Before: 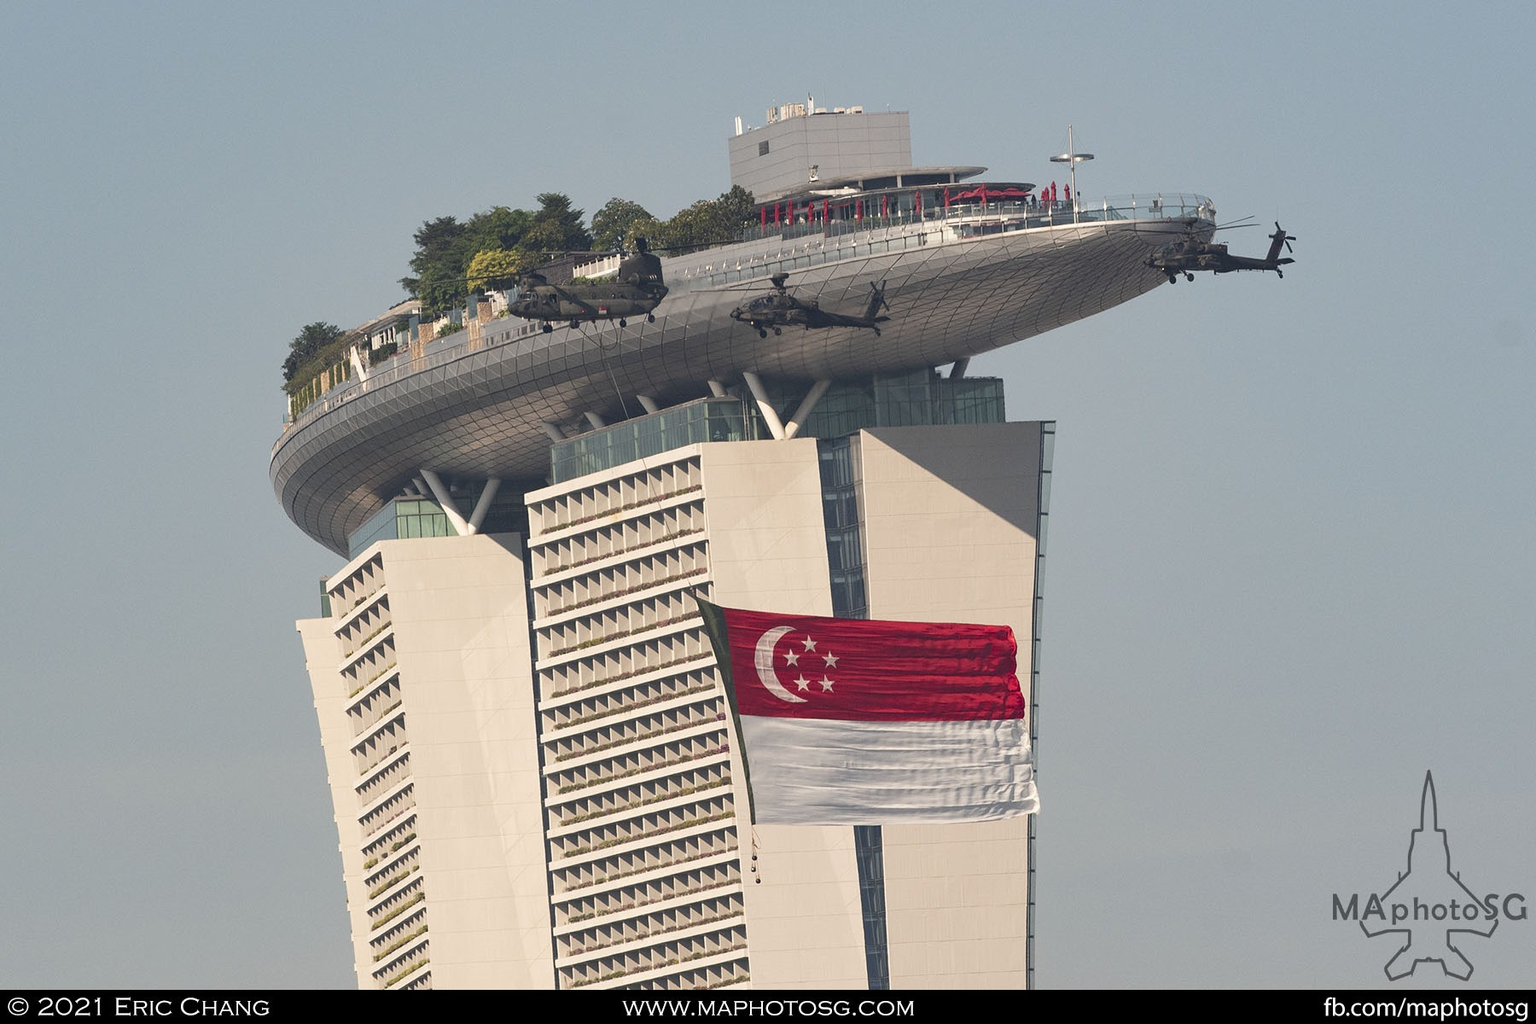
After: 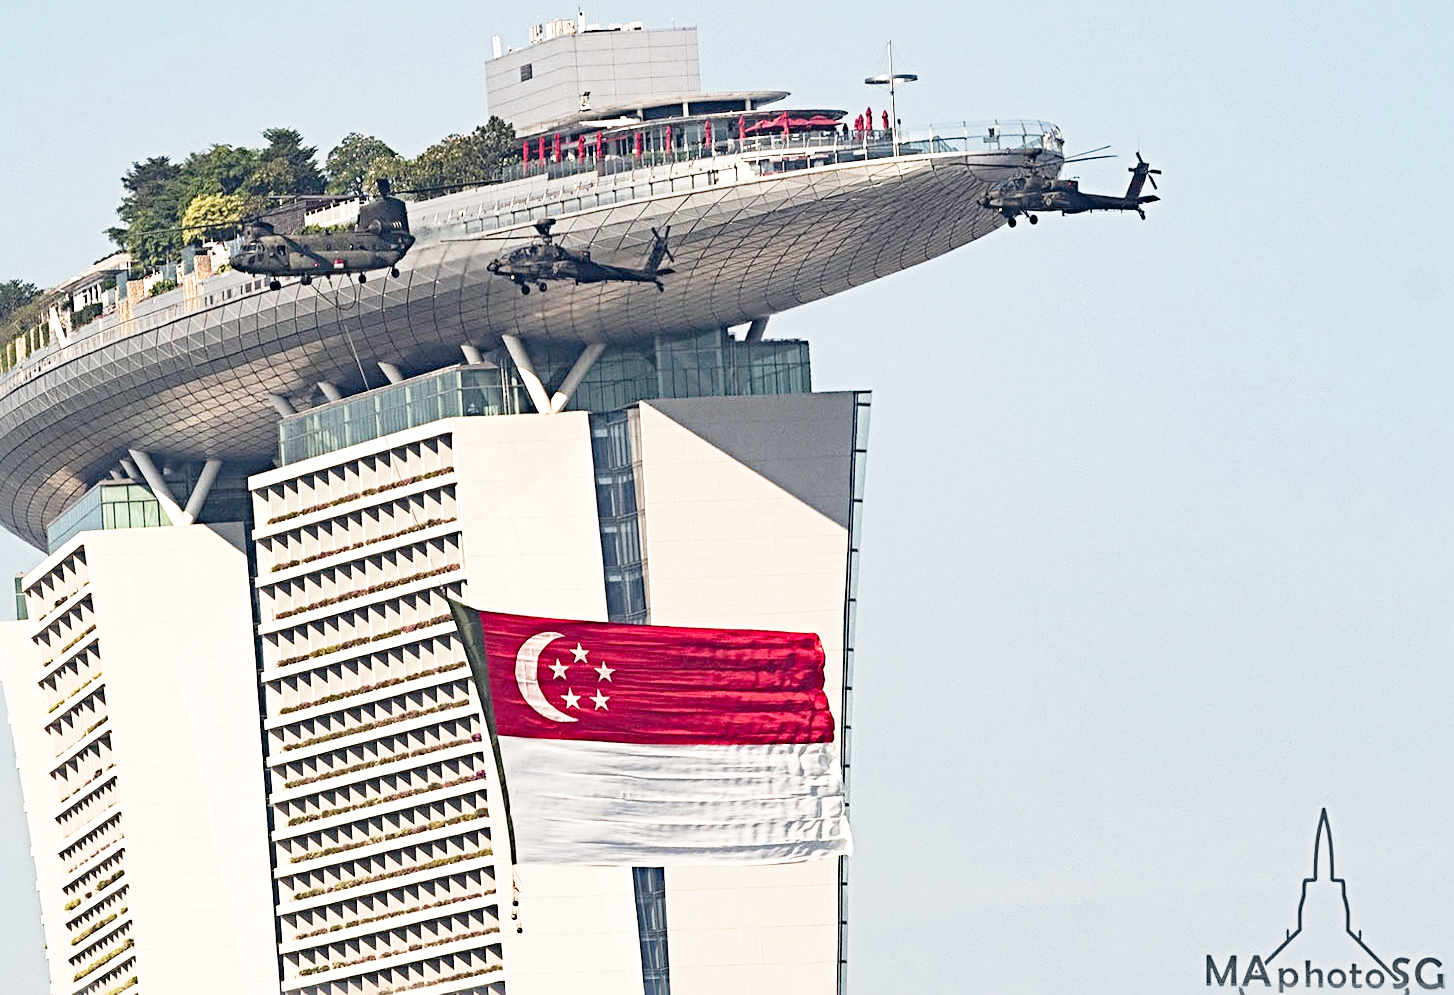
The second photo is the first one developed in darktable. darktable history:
haze removal: compatibility mode true, adaptive false
crop: left 19.159%, top 9.58%, bottom 9.58%
rotate and perspective: lens shift (horizontal) -0.055, automatic cropping off
base curve: curves: ch0 [(0, 0) (0.012, 0.01) (0.073, 0.168) (0.31, 0.711) (0.645, 0.957) (1, 1)], preserve colors none
sharpen: radius 4.883
